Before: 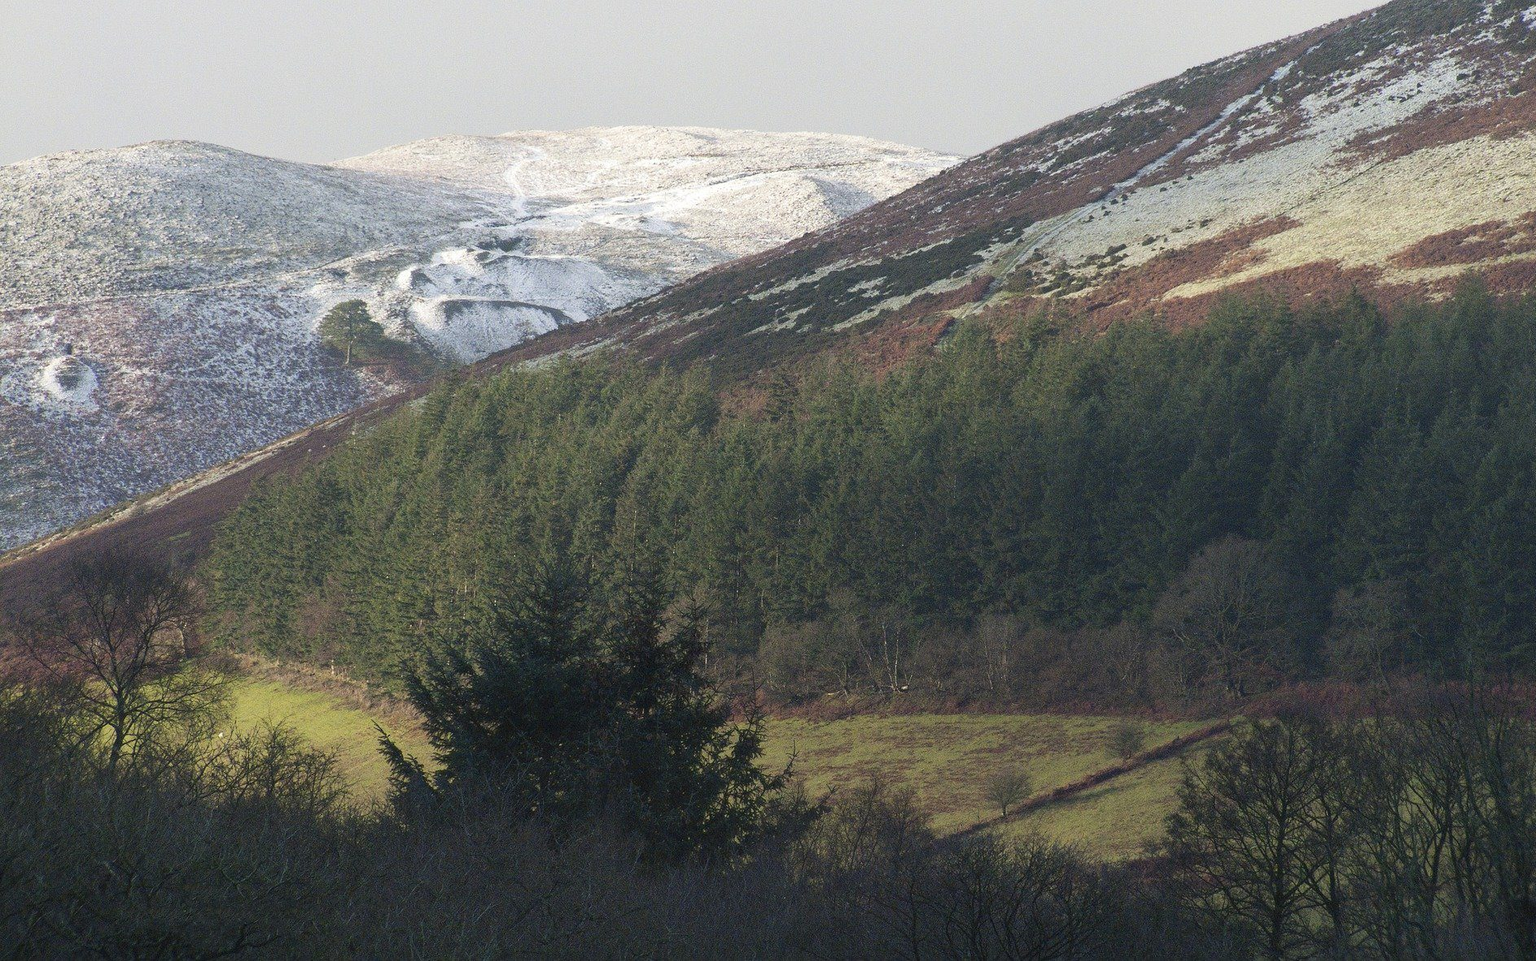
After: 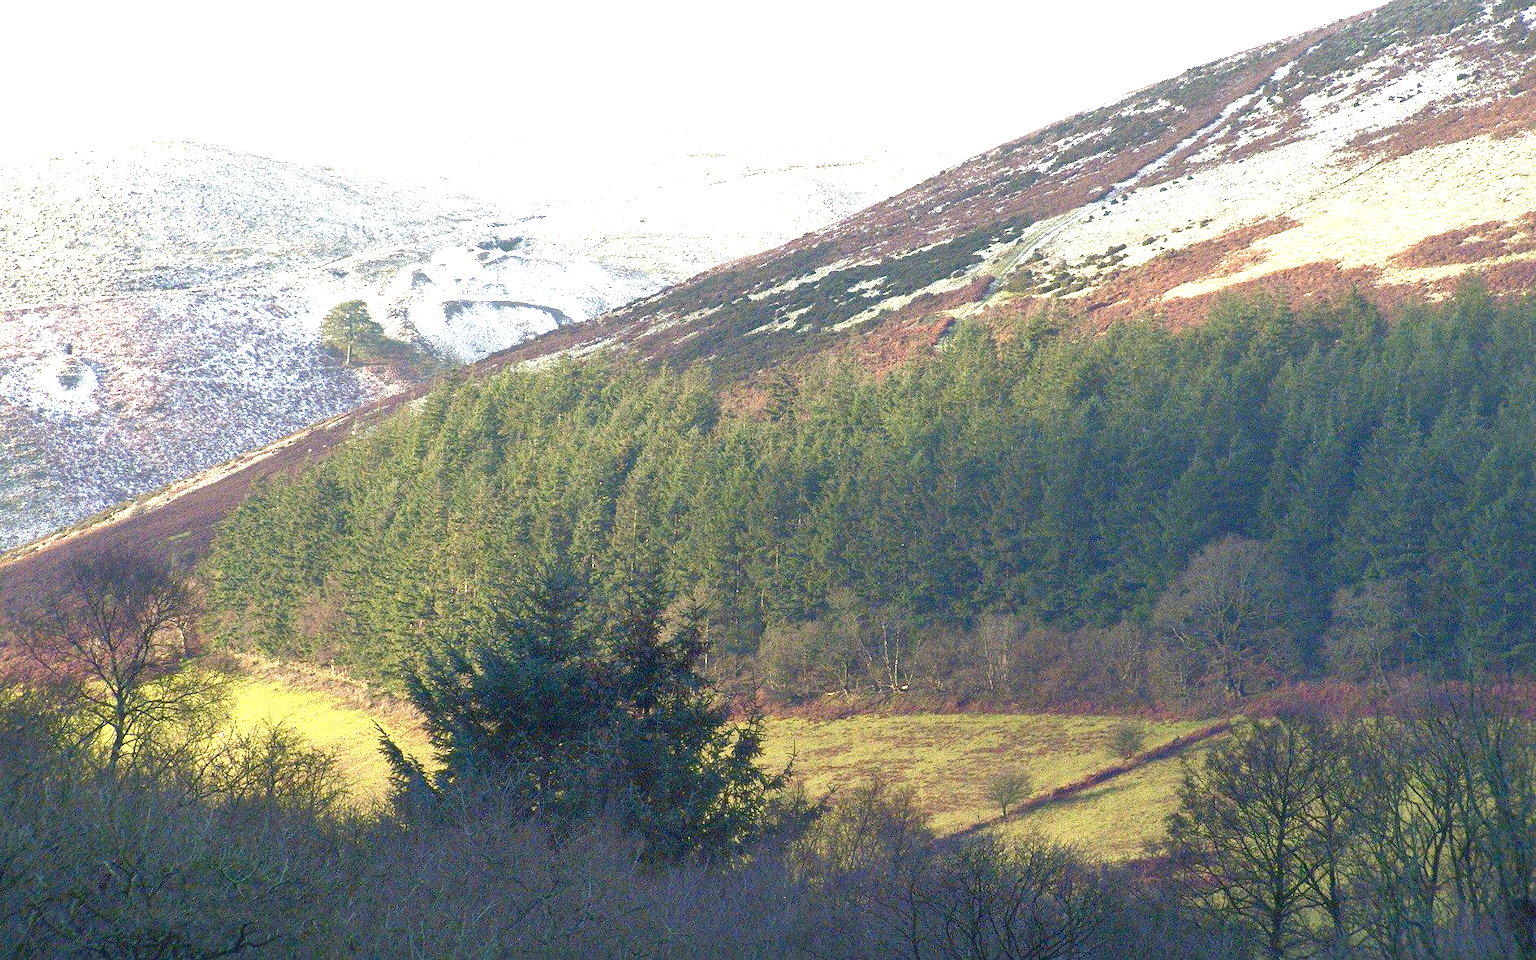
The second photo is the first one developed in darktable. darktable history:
exposure: black level correction 0, exposure 1.45 EV, compensate exposure bias true, compensate highlight preservation false
color balance rgb: shadows lift › chroma 3%, shadows lift › hue 280.8°, power › hue 330°, highlights gain › chroma 3%, highlights gain › hue 75.6°, global offset › luminance -1%, perceptual saturation grading › global saturation 20%, perceptual saturation grading › highlights -25%, perceptual saturation grading › shadows 50%, global vibrance 20%
local contrast: mode bilateral grid, contrast 20, coarseness 50, detail 120%, midtone range 0.2
rgb curve: curves: ch0 [(0, 0) (0.053, 0.068) (0.122, 0.128) (1, 1)]
white balance: red 0.988, blue 1.017
